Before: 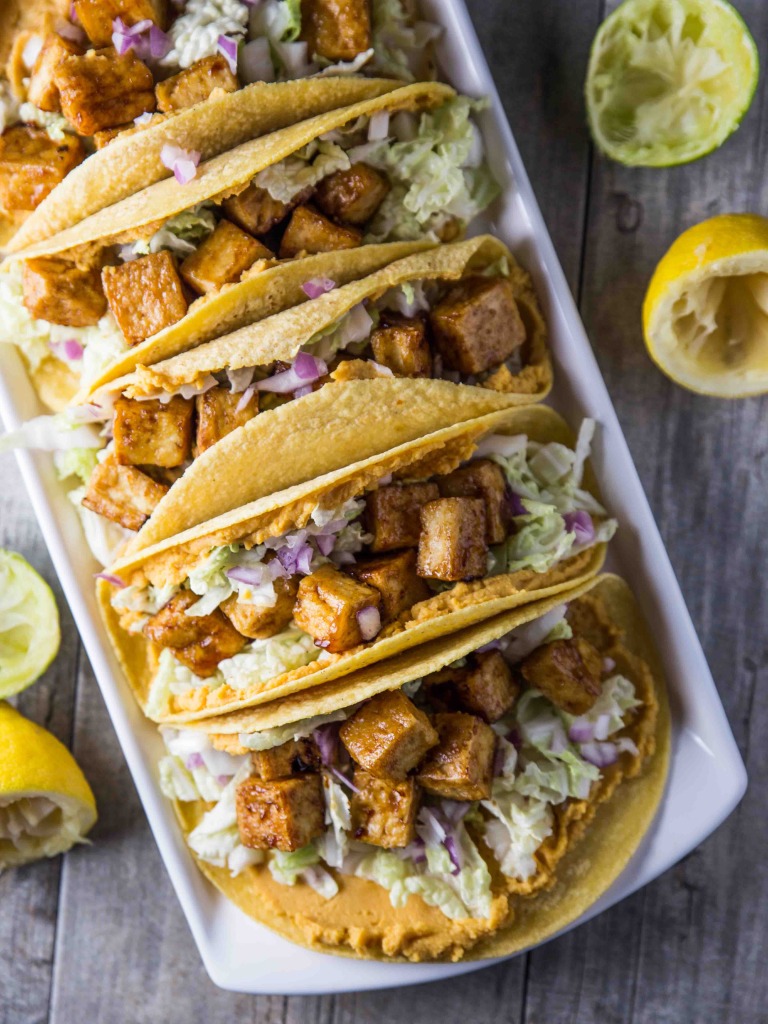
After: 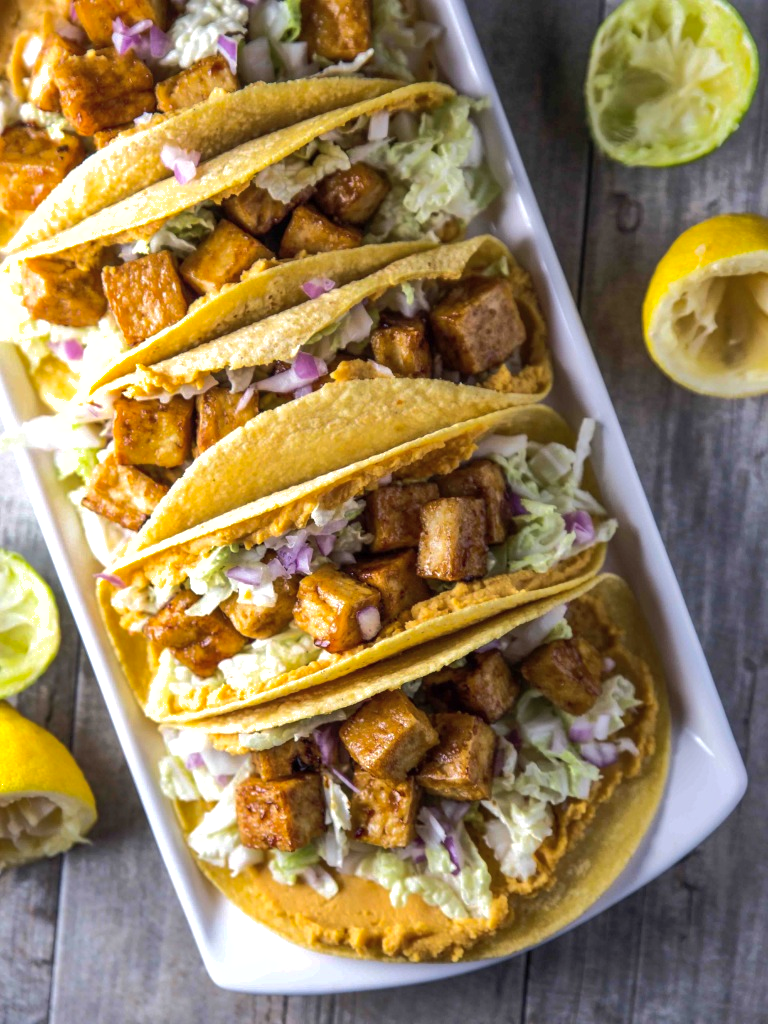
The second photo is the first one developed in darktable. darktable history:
tone equalizer: -8 EV -0.391 EV, -7 EV -0.412 EV, -6 EV -0.34 EV, -5 EV -0.233 EV, -3 EV 0.257 EV, -2 EV 0.33 EV, -1 EV 0.41 EV, +0 EV 0.416 EV, edges refinement/feathering 500, mask exposure compensation -1.57 EV, preserve details no
shadows and highlights: highlights color adjustment 78.66%
